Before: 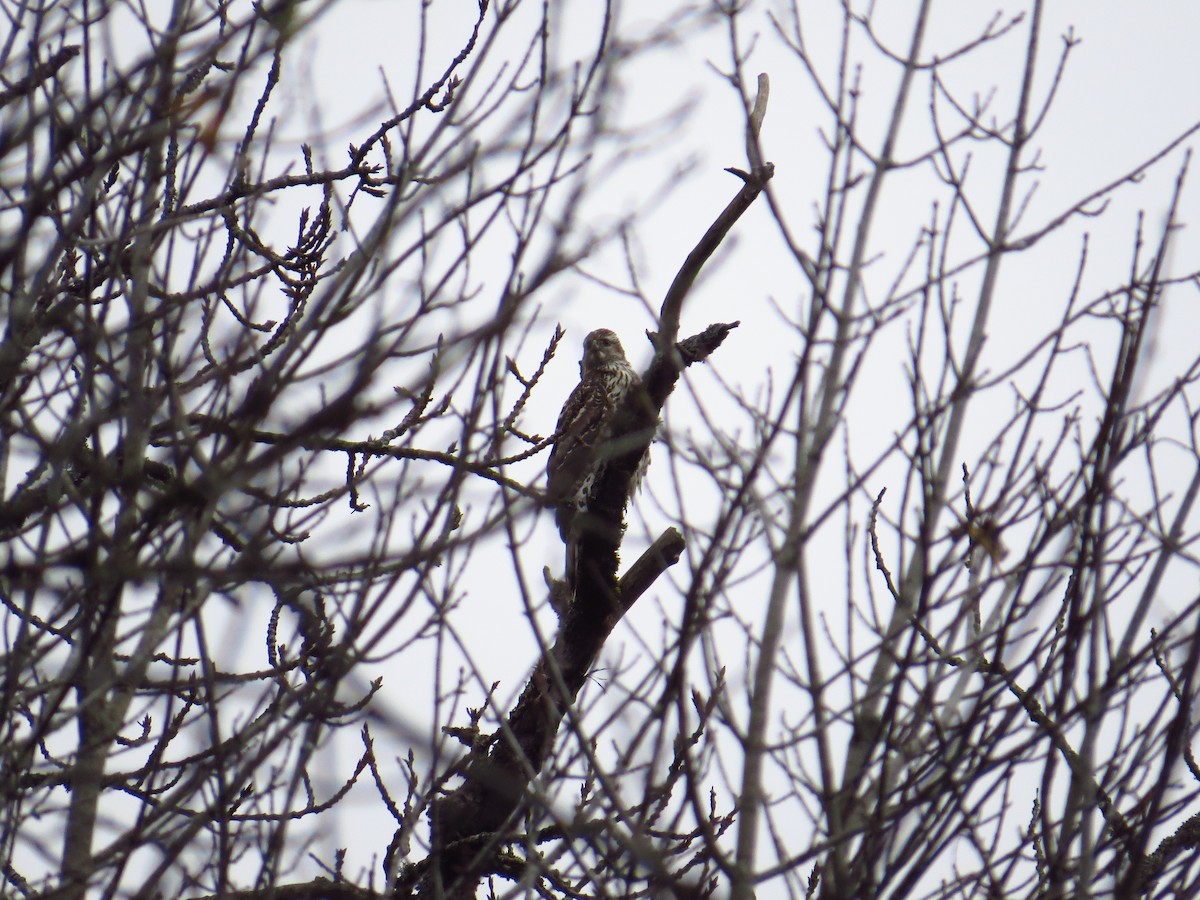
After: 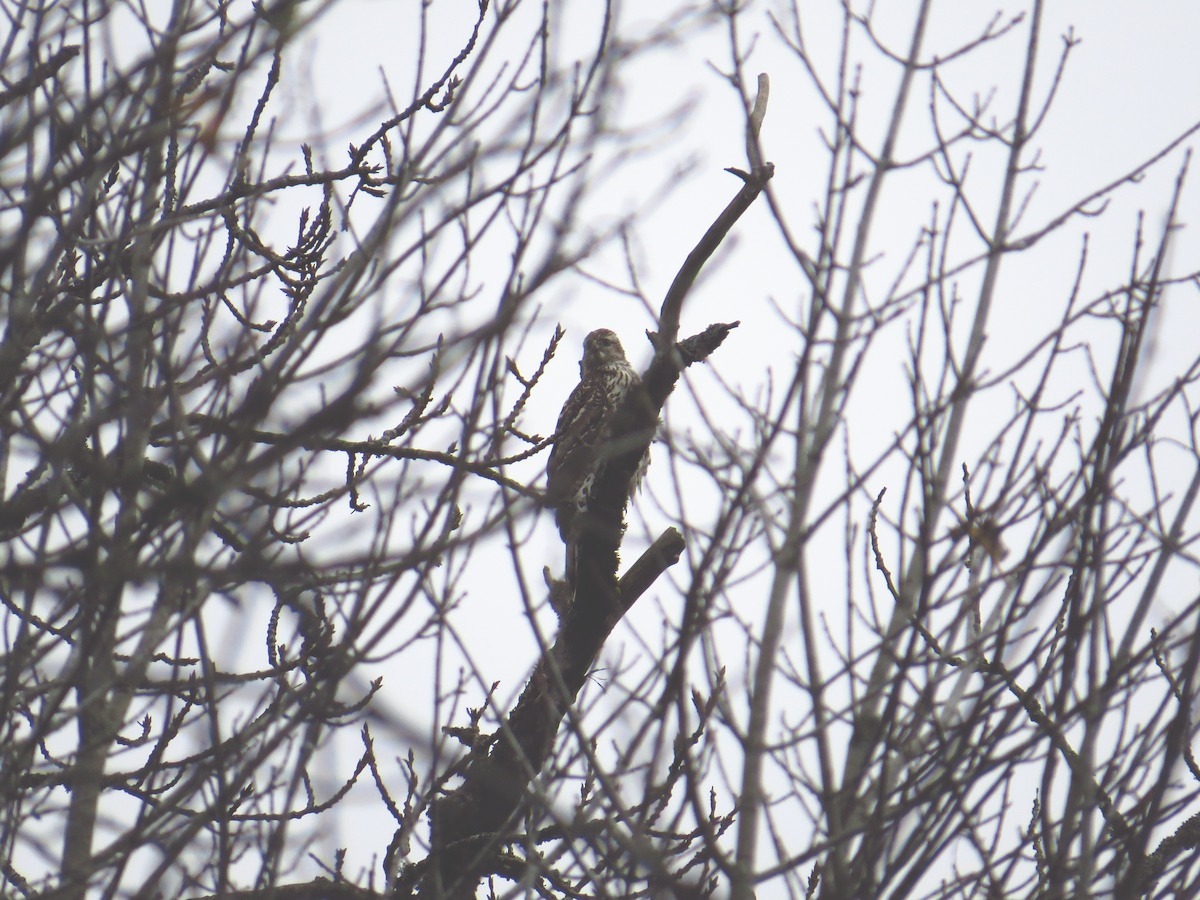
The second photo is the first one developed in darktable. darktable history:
exposure: black level correction -0.042, exposure 0.062 EV, compensate highlight preservation false
